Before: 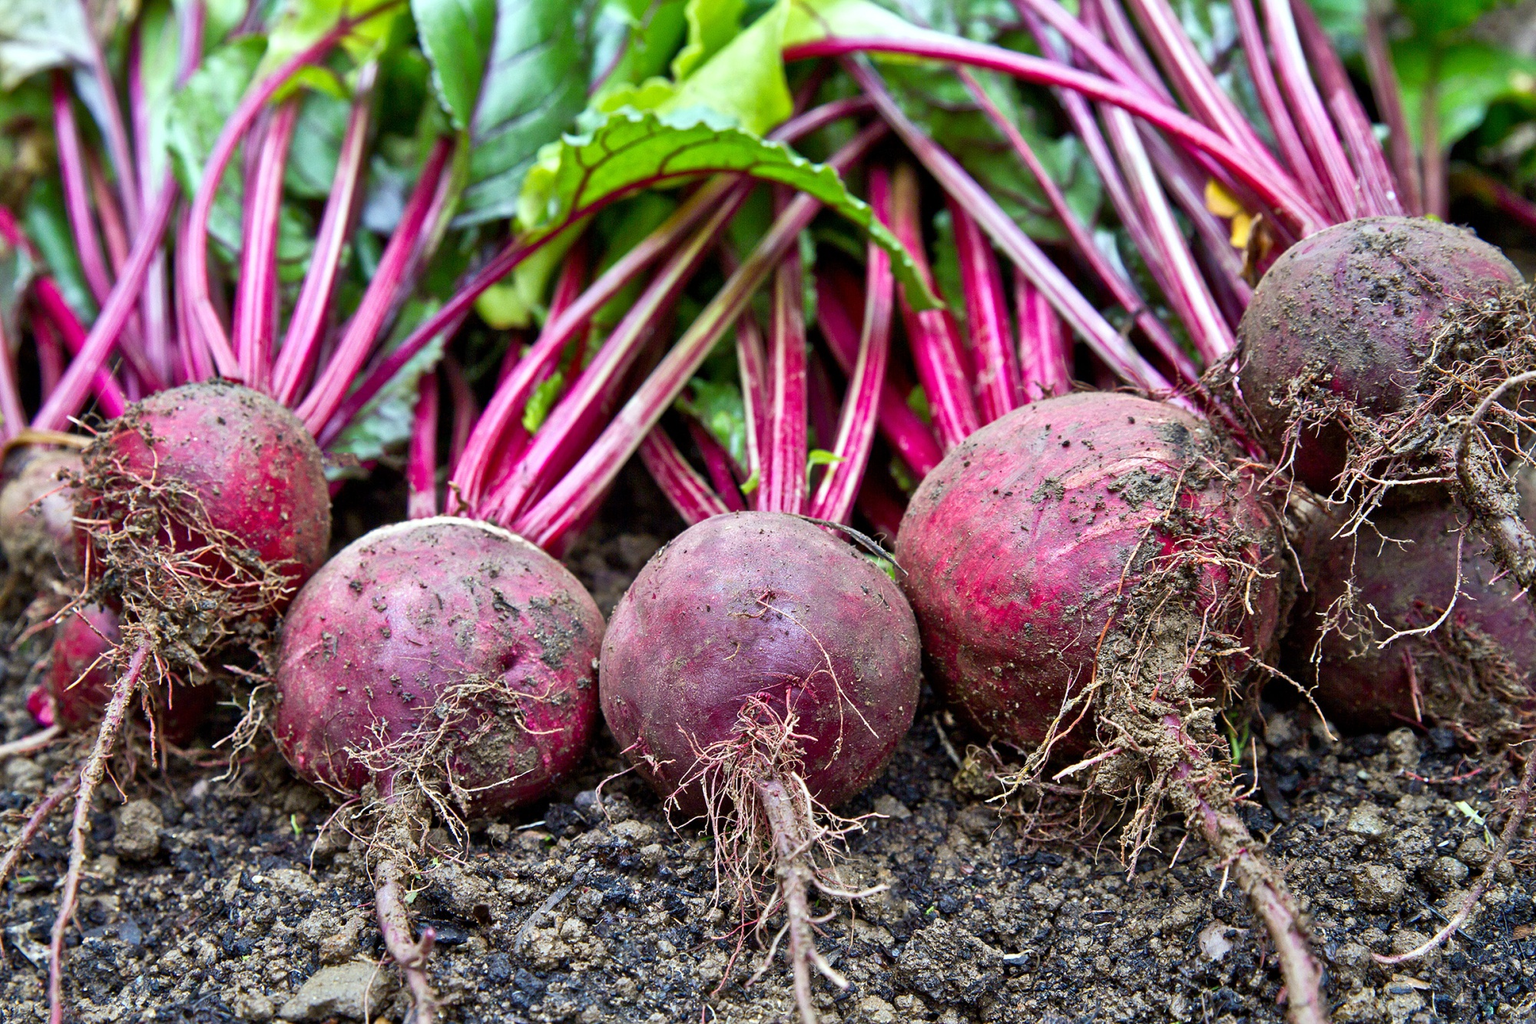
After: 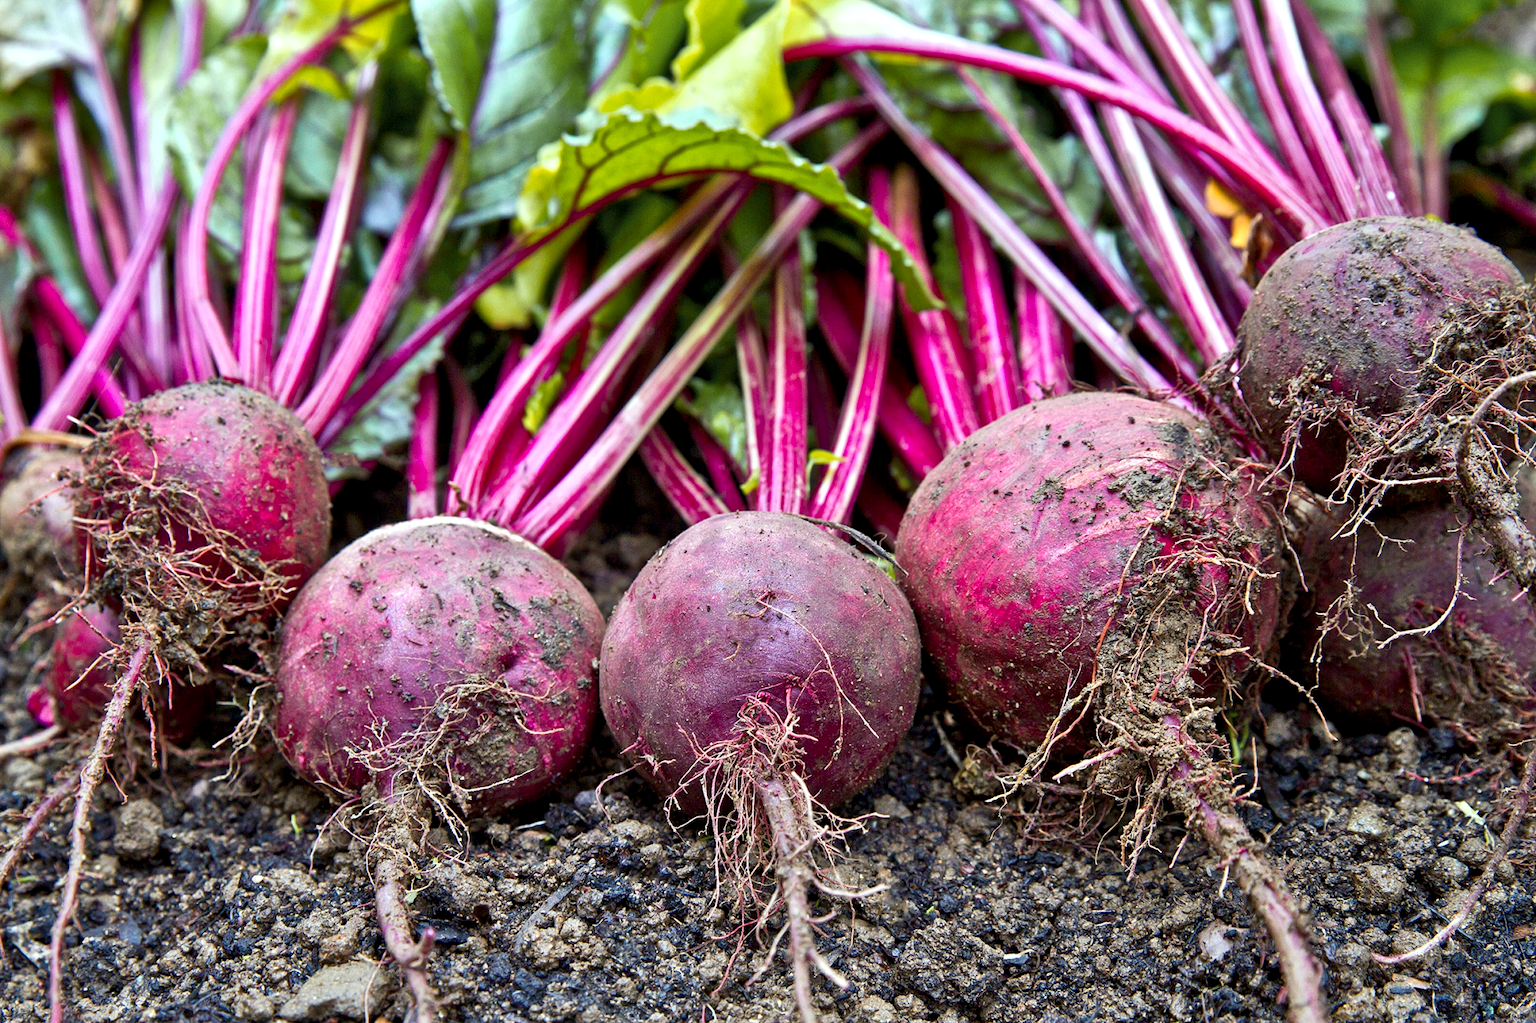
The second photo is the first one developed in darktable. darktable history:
local contrast: highlights 105%, shadows 102%, detail 120%, midtone range 0.2
color zones: curves: ch1 [(0.309, 0.524) (0.41, 0.329) (0.508, 0.509)]; ch2 [(0.25, 0.457) (0.75, 0.5)]
